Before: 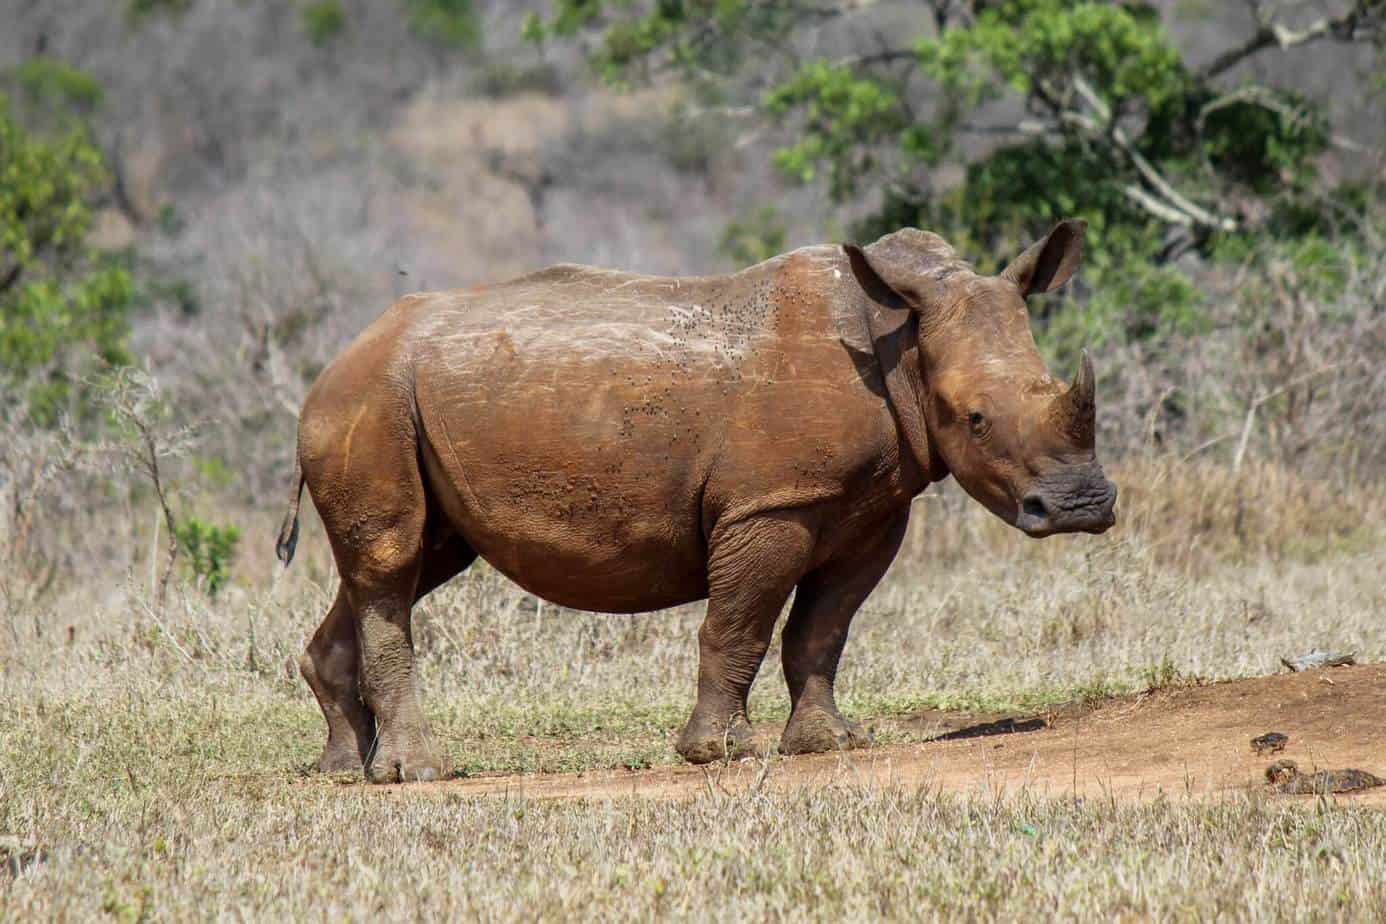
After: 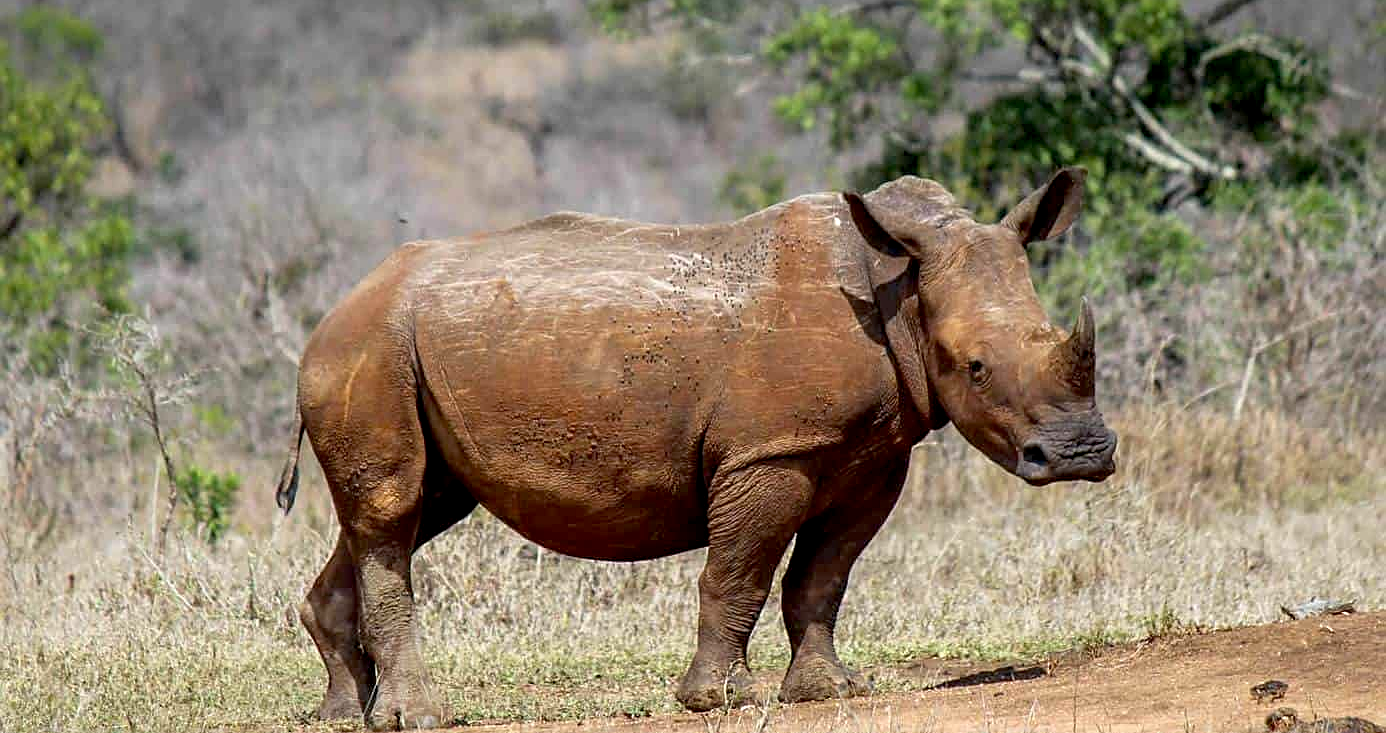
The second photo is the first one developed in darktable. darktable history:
exposure: black level correction 0.007, exposure 0.159 EV, compensate highlight preservation false
sharpen: on, module defaults
crop and rotate: top 5.667%, bottom 14.937%
color zones: curves: ch0 [(0, 0.5) (0.143, 0.5) (0.286, 0.5) (0.429, 0.5) (0.571, 0.5) (0.714, 0.476) (0.857, 0.5) (1, 0.5)]; ch2 [(0, 0.5) (0.143, 0.5) (0.286, 0.5) (0.429, 0.5) (0.571, 0.5) (0.714, 0.487) (0.857, 0.5) (1, 0.5)]
